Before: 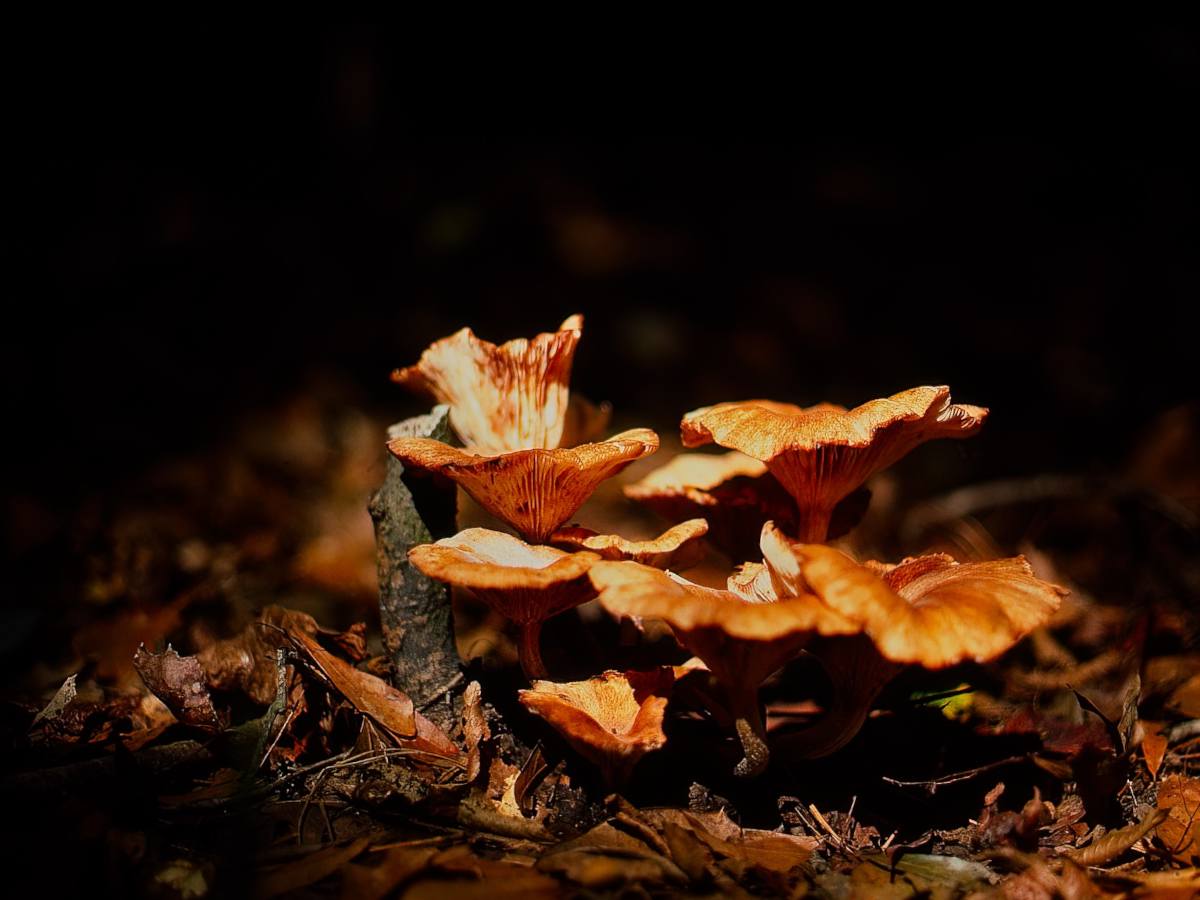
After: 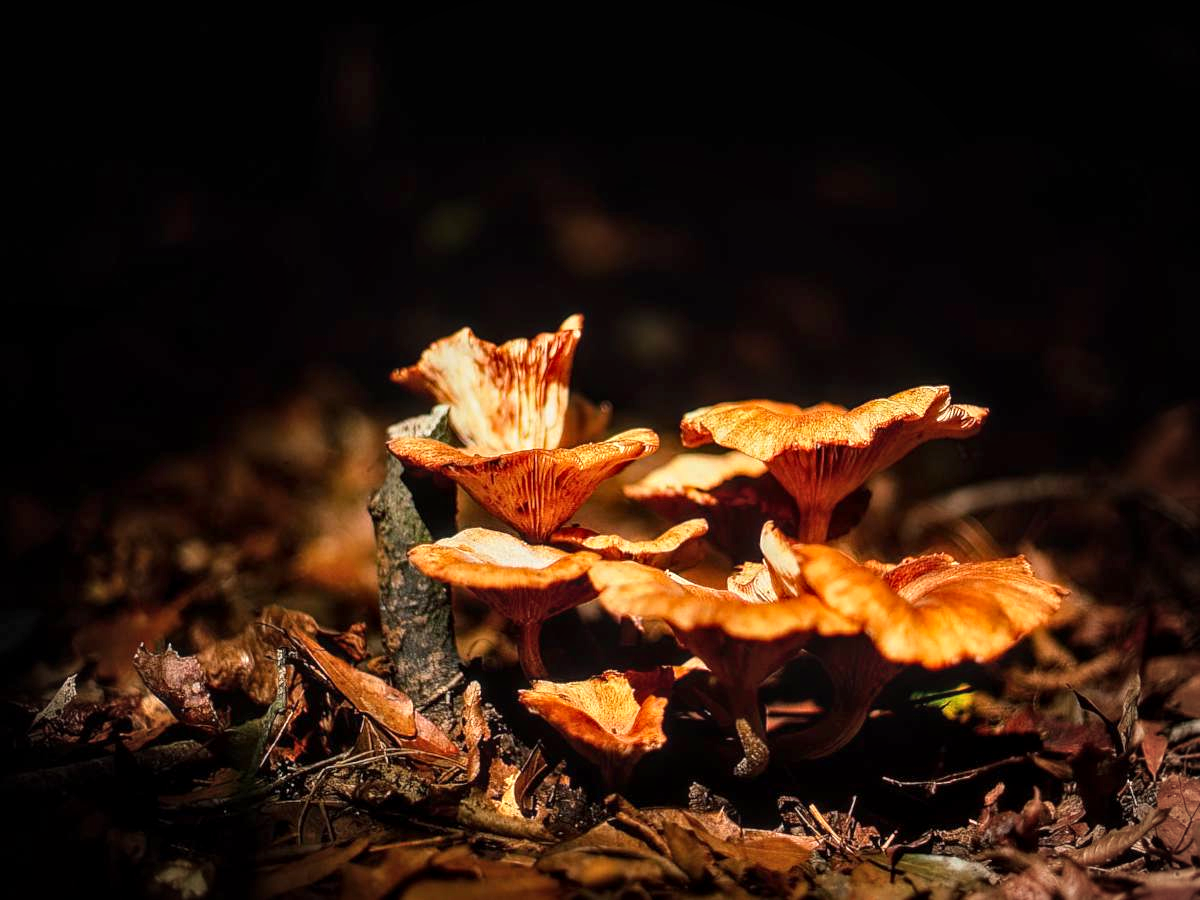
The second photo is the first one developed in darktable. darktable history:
exposure: black level correction 0, exposure 0.7 EV, compensate exposure bias true, compensate highlight preservation false
vignetting: unbound false
local contrast: on, module defaults
